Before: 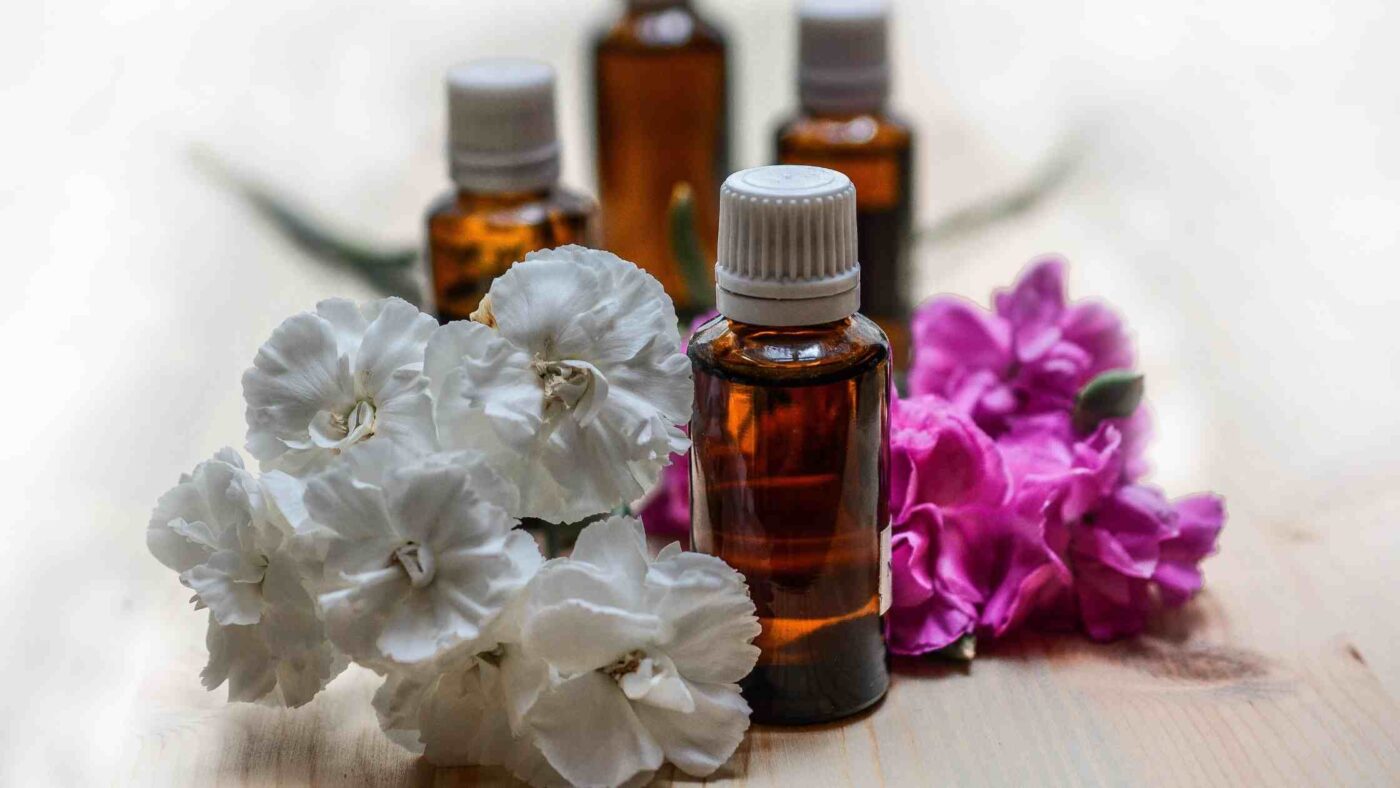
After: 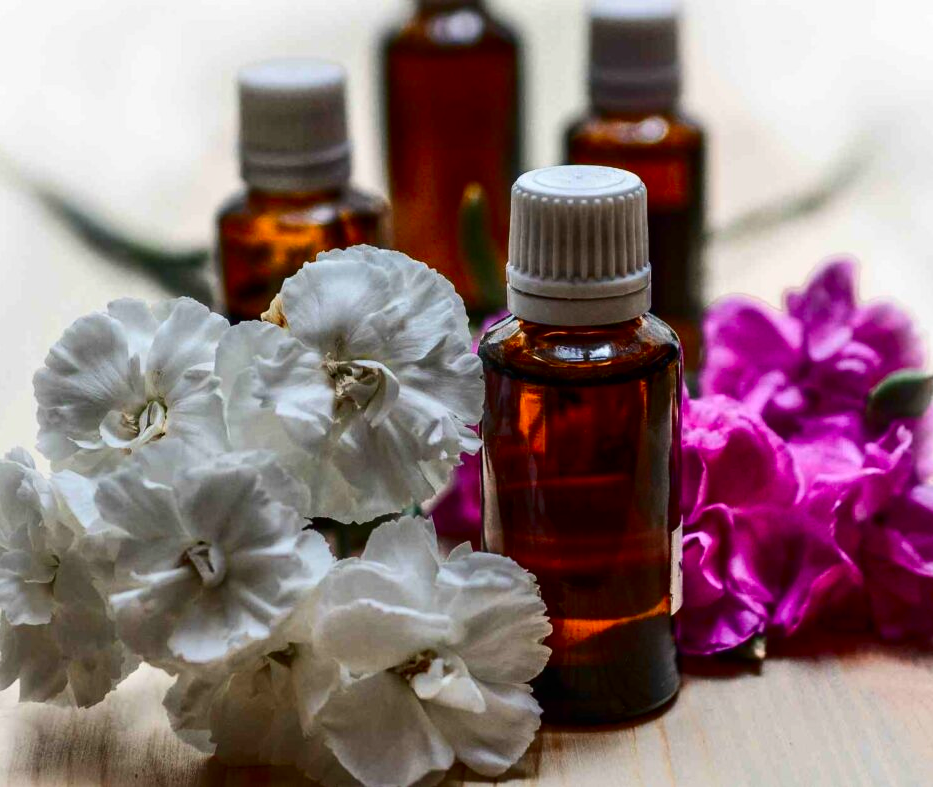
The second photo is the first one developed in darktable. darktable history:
crop and rotate: left 15.055%, right 18.278%
contrast brightness saturation: contrast 0.19, brightness -0.11, saturation 0.21
tone equalizer: on, module defaults
